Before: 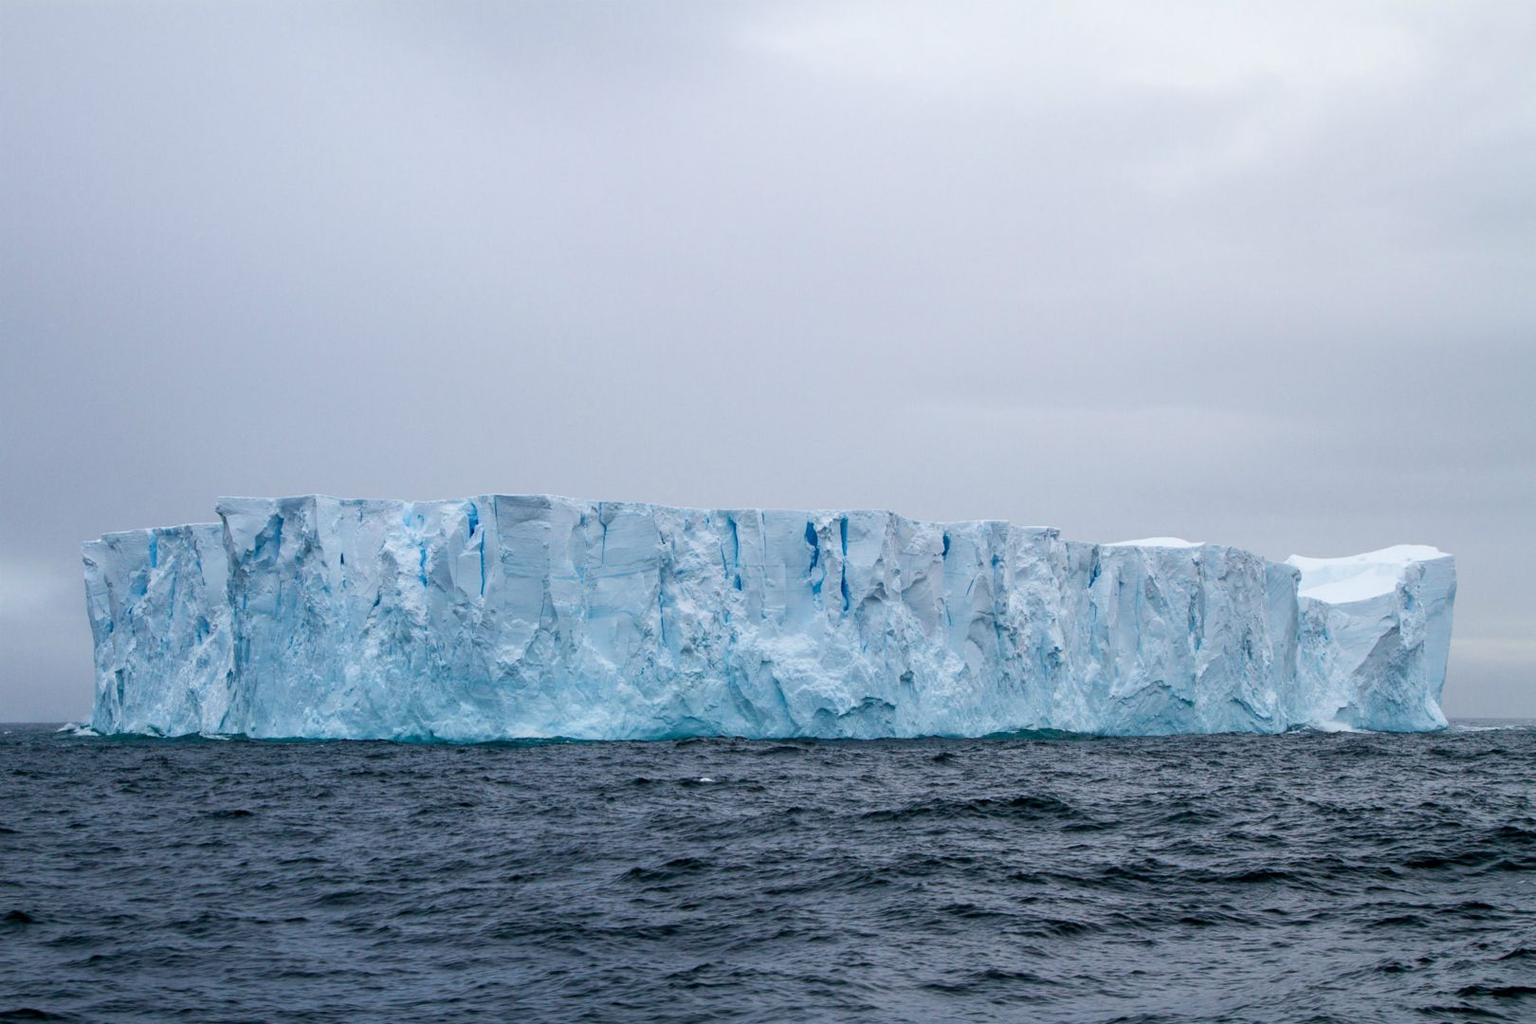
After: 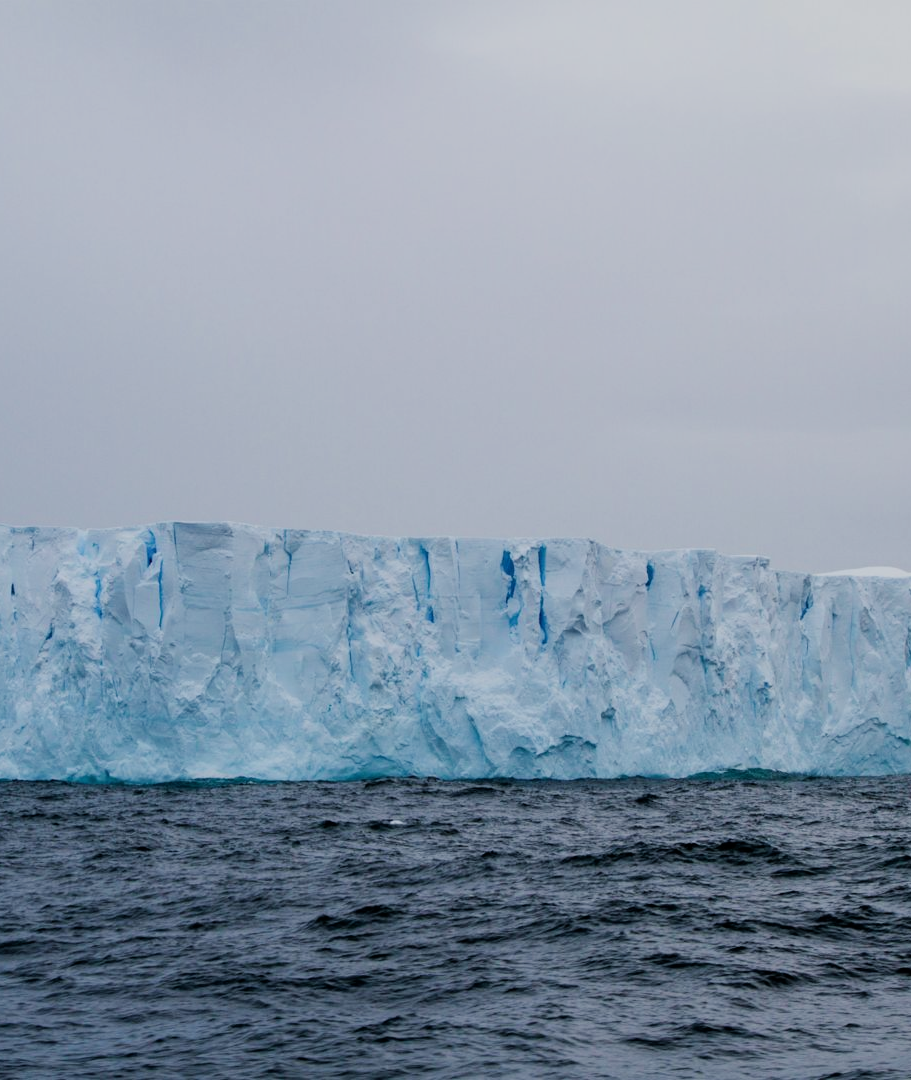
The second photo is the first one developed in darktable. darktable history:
filmic rgb: black relative exposure -7.65 EV, white relative exposure 4.56 EV, hardness 3.61
crop: left 21.496%, right 22.254%
